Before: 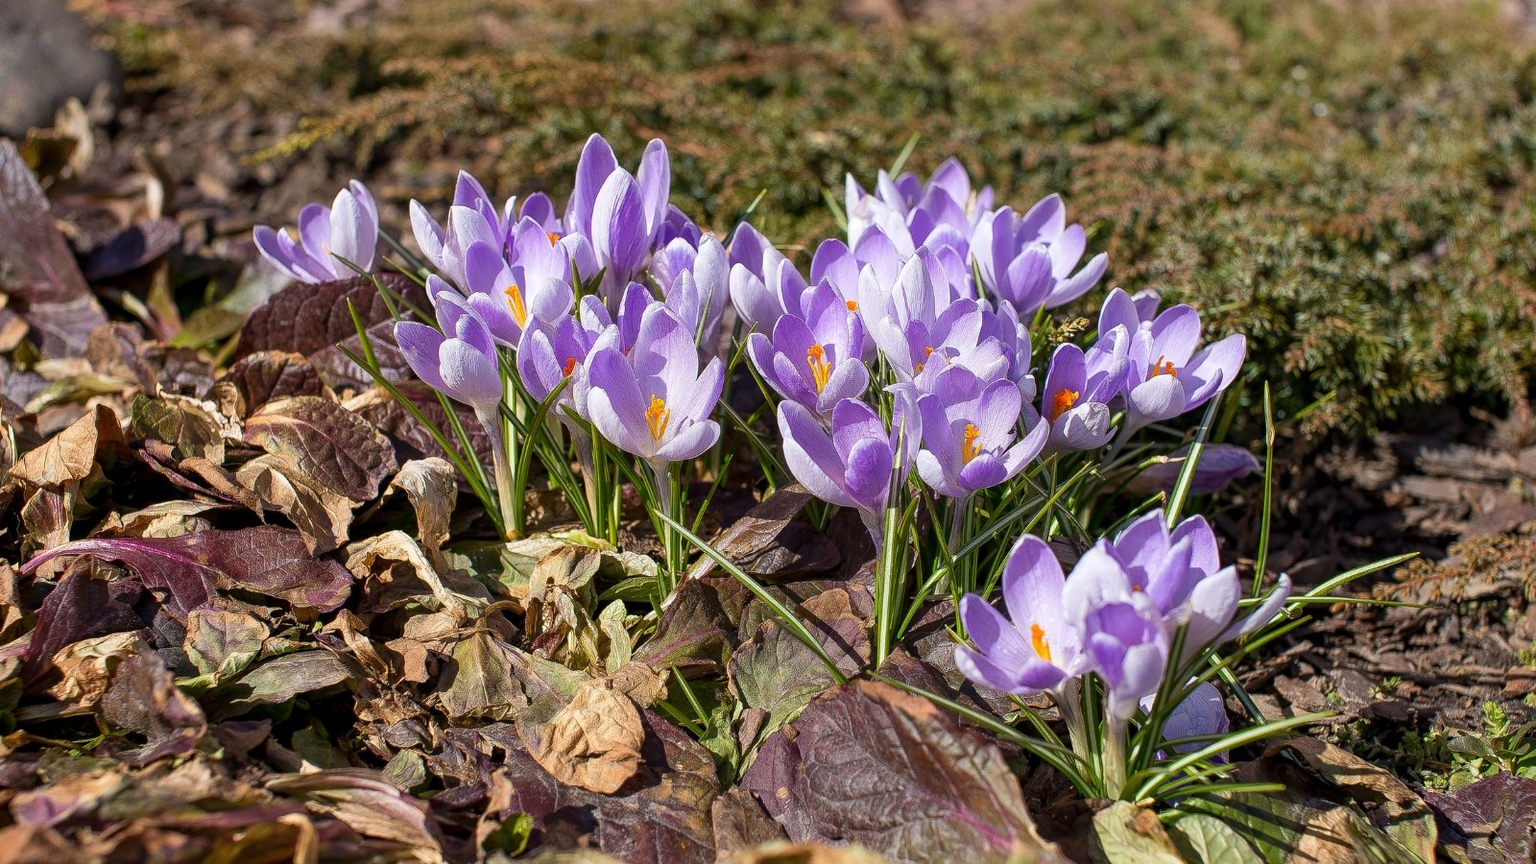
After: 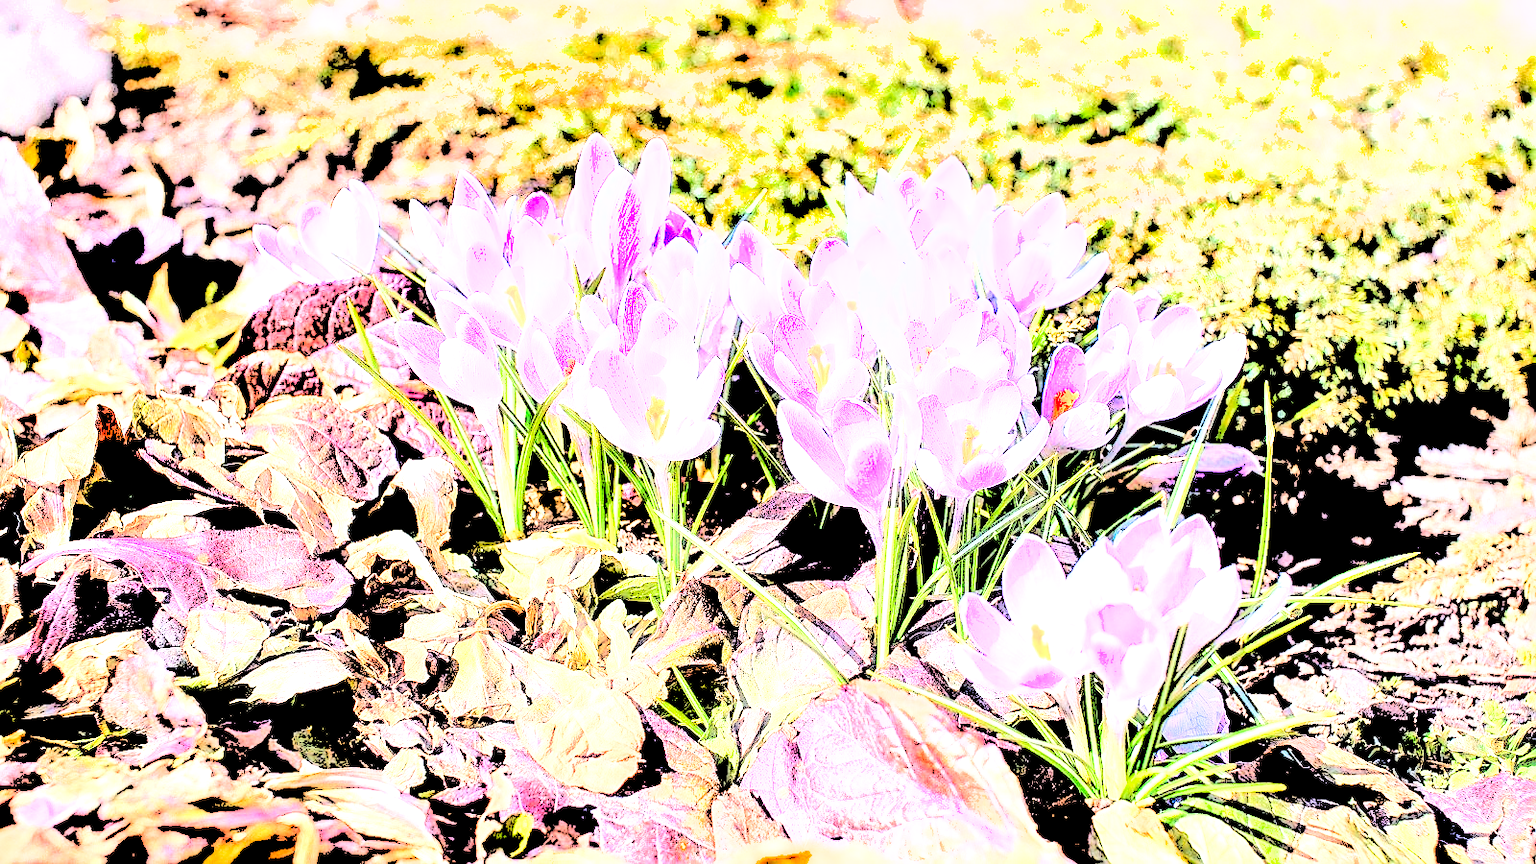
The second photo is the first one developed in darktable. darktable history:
haze removal: strength -0.09, adaptive false
color calibration: illuminant as shot in camera, x 0.358, y 0.373, temperature 4628.91 K
exposure: exposure 0.648 EV, compensate highlight preservation false
sharpen: on, module defaults
shadows and highlights: soften with gaussian
levels: levels [0.246, 0.246, 0.506]
white balance: red 1.009, blue 1.027
color zones: curves: ch0 [(0, 0.5) (0.143, 0.5) (0.286, 0.5) (0.429, 0.5) (0.62, 0.489) (0.714, 0.445) (0.844, 0.496) (1, 0.5)]; ch1 [(0, 0.5) (0.143, 0.5) (0.286, 0.5) (0.429, 0.5) (0.571, 0.5) (0.714, 0.523) (0.857, 0.5) (1, 0.5)]
